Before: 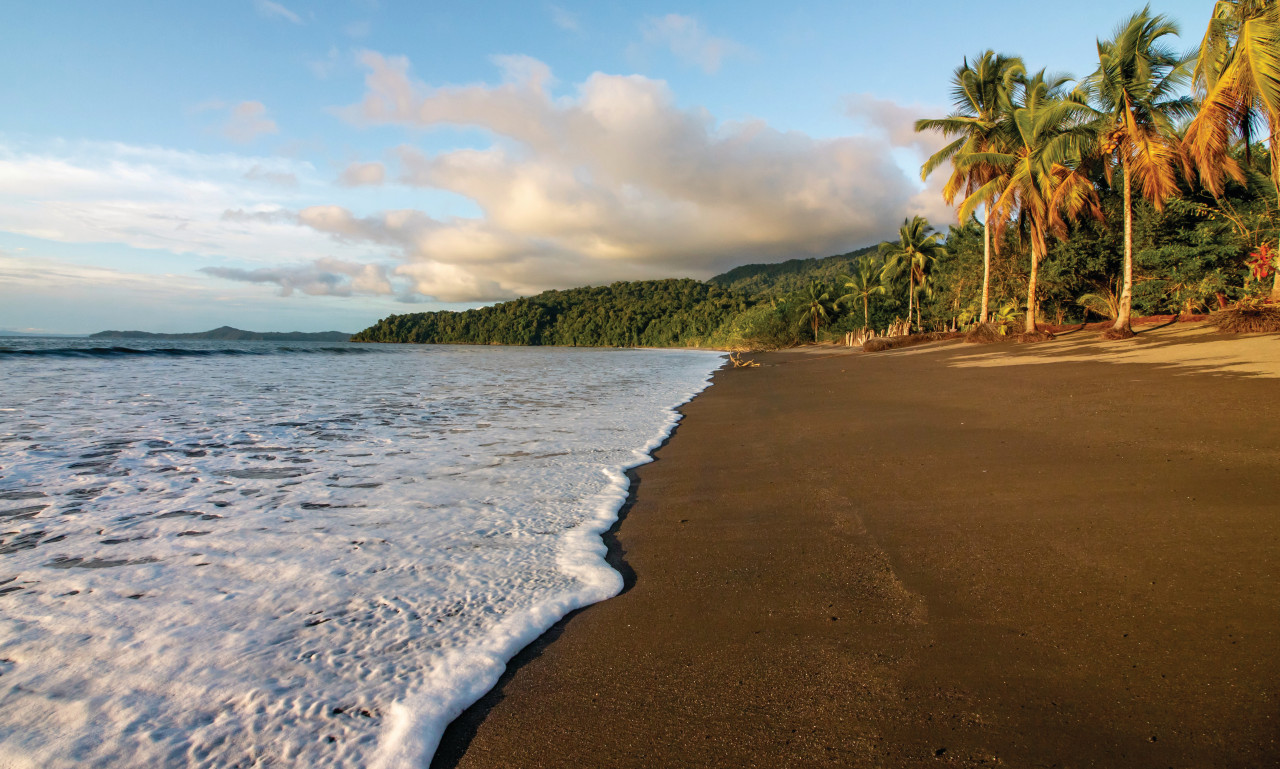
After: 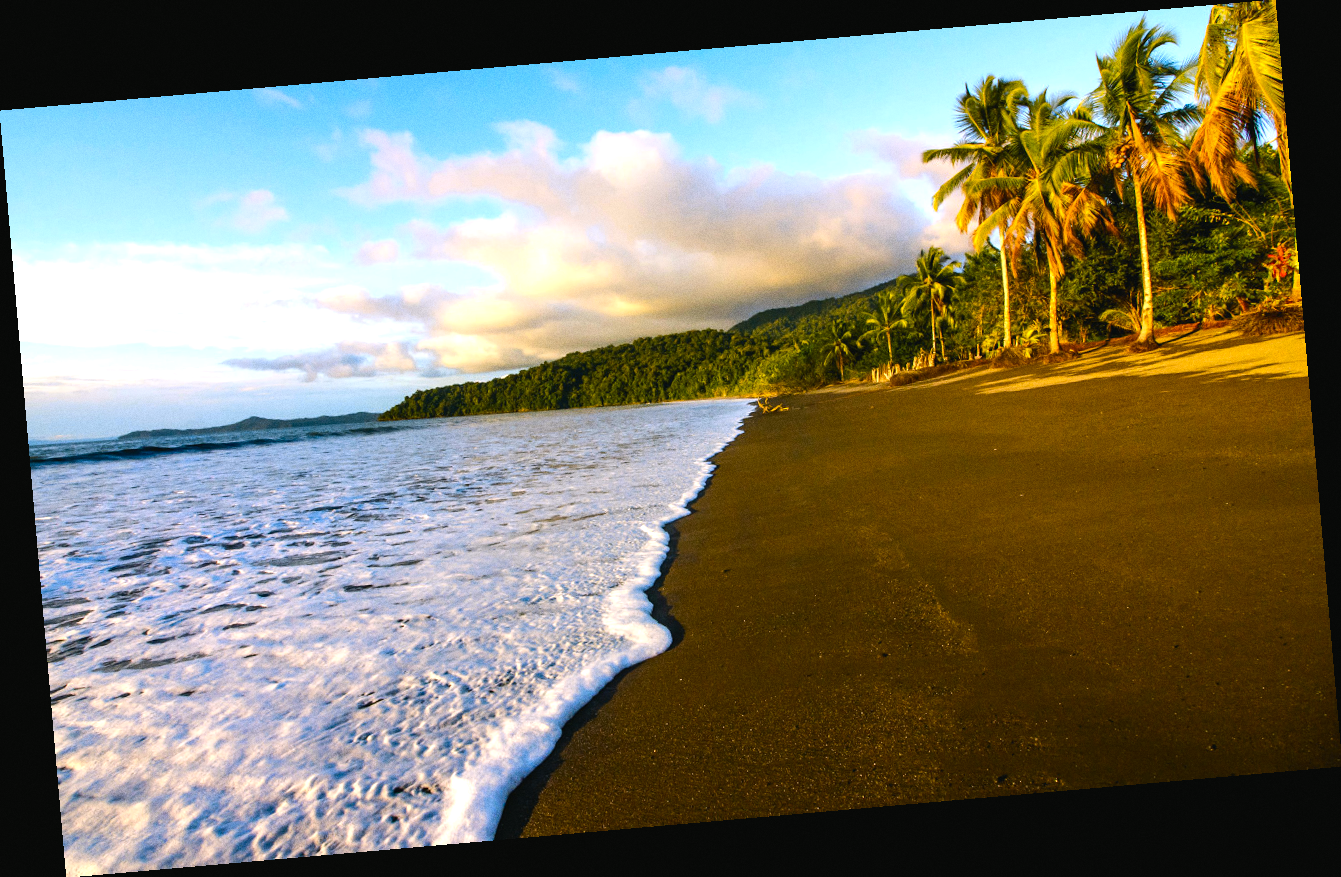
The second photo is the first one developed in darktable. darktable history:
rotate and perspective: rotation -4.98°, automatic cropping off
color contrast: green-magenta contrast 1.12, blue-yellow contrast 1.95, unbound 0
grain: coarseness 0.47 ISO
color balance rgb: shadows lift › chroma 2%, shadows lift › hue 135.47°, highlights gain › chroma 2%, highlights gain › hue 291.01°, global offset › luminance 0.5%, perceptual saturation grading › global saturation -10.8%, perceptual saturation grading › highlights -26.83%, perceptual saturation grading › shadows 21.25%, perceptual brilliance grading › highlights 17.77%, perceptual brilliance grading › mid-tones 31.71%, perceptual brilliance grading › shadows -31.01%, global vibrance 24.91%
